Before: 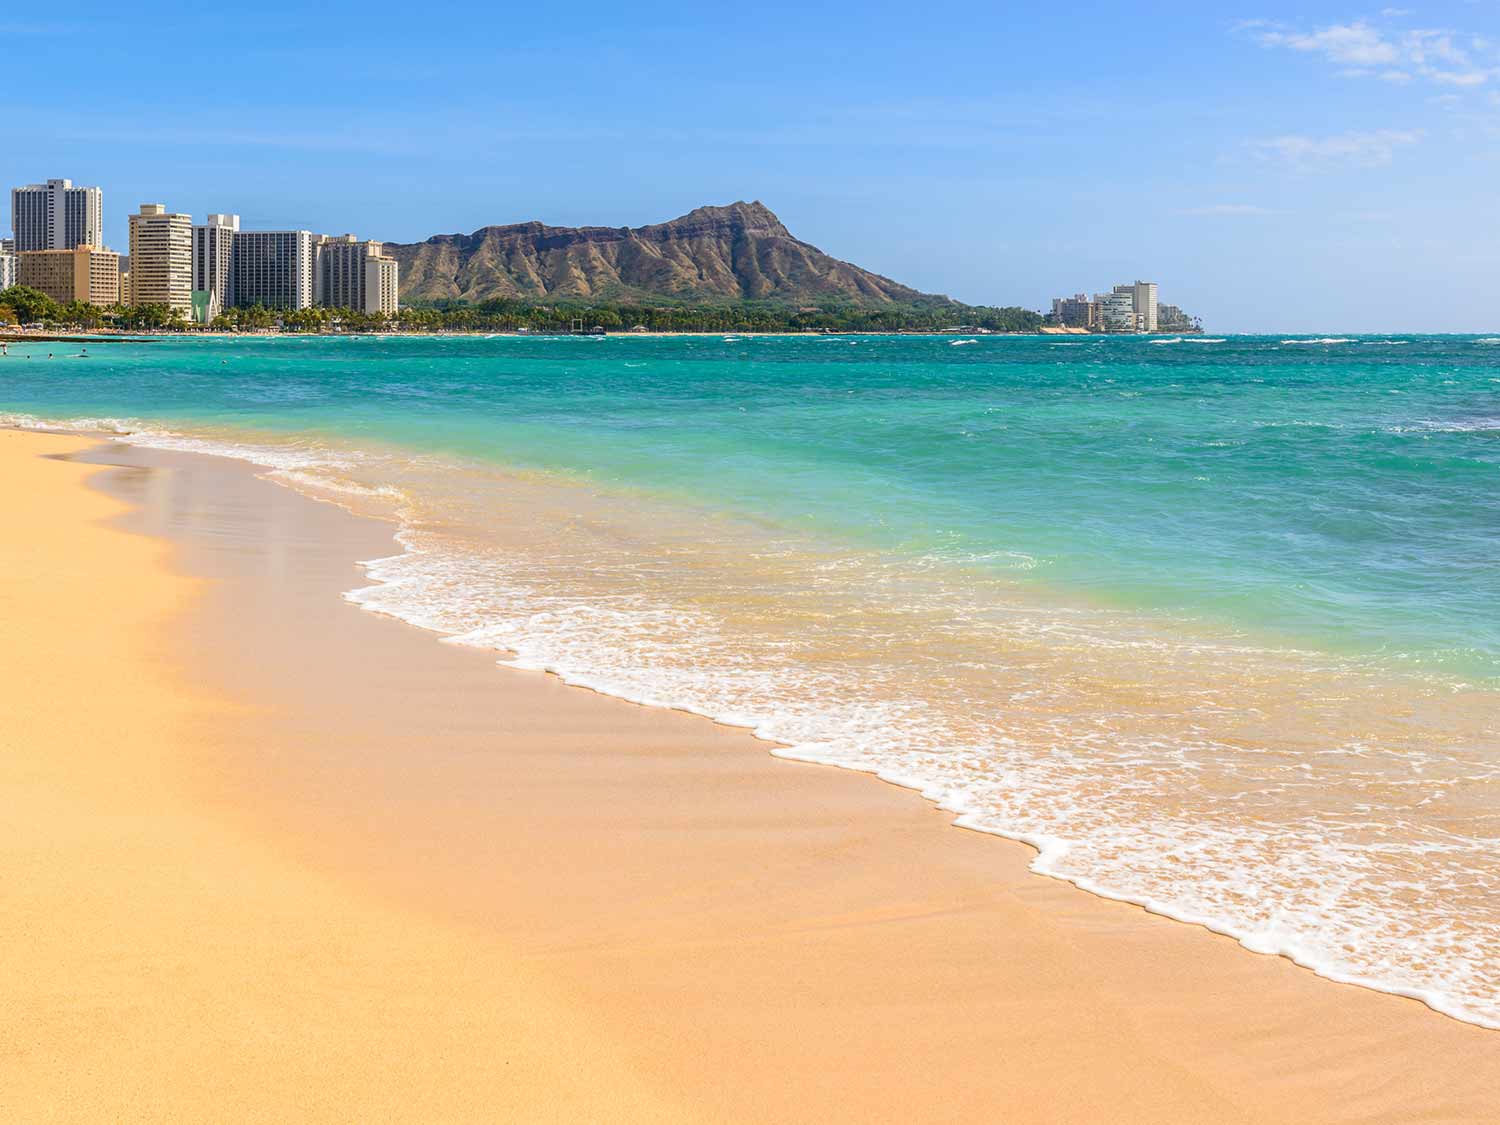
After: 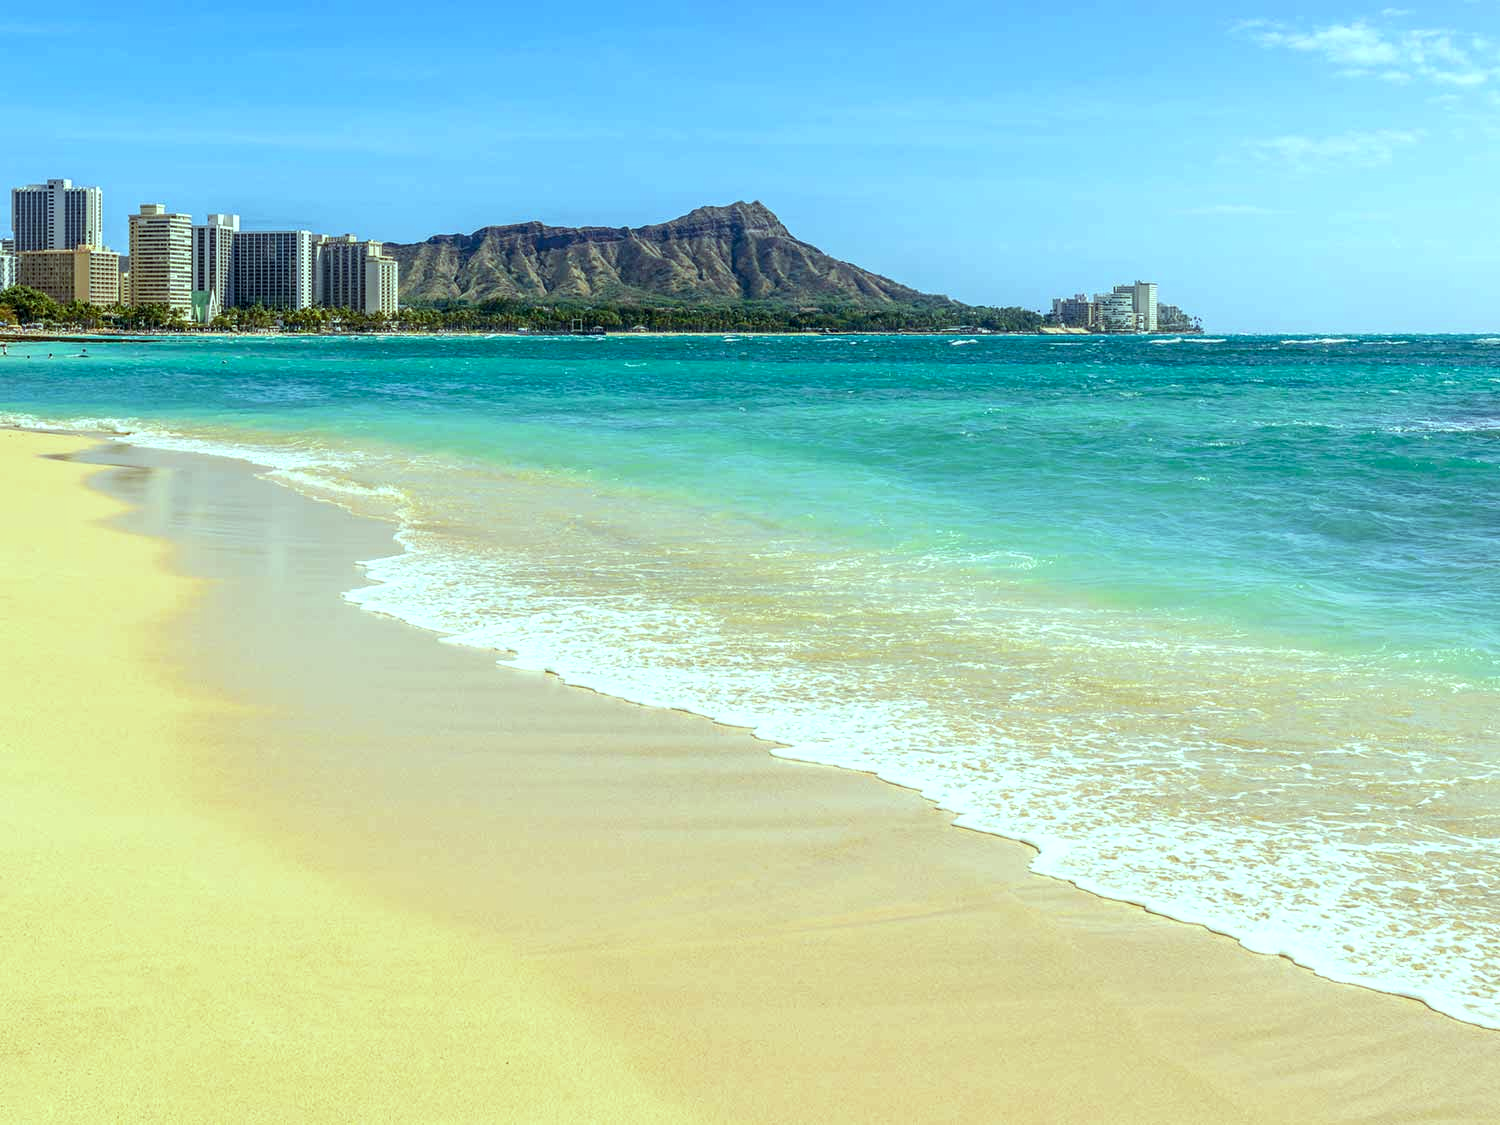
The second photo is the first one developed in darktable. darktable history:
local contrast: detail 130%
color balance: mode lift, gamma, gain (sRGB), lift [0.997, 0.979, 1.021, 1.011], gamma [1, 1.084, 0.916, 0.998], gain [1, 0.87, 1.13, 1.101], contrast 4.55%, contrast fulcrum 38.24%, output saturation 104.09%
